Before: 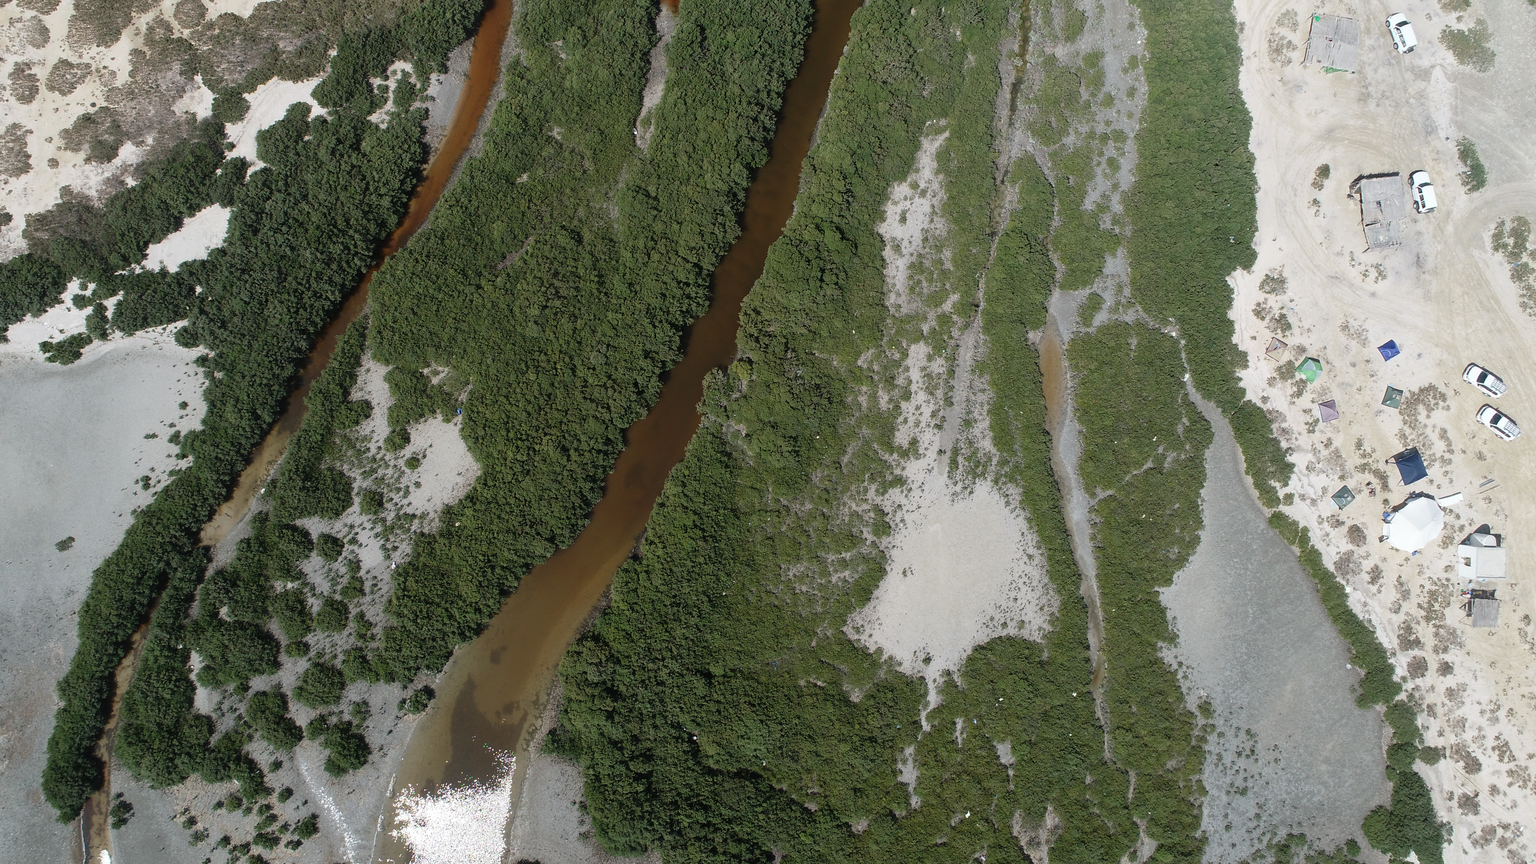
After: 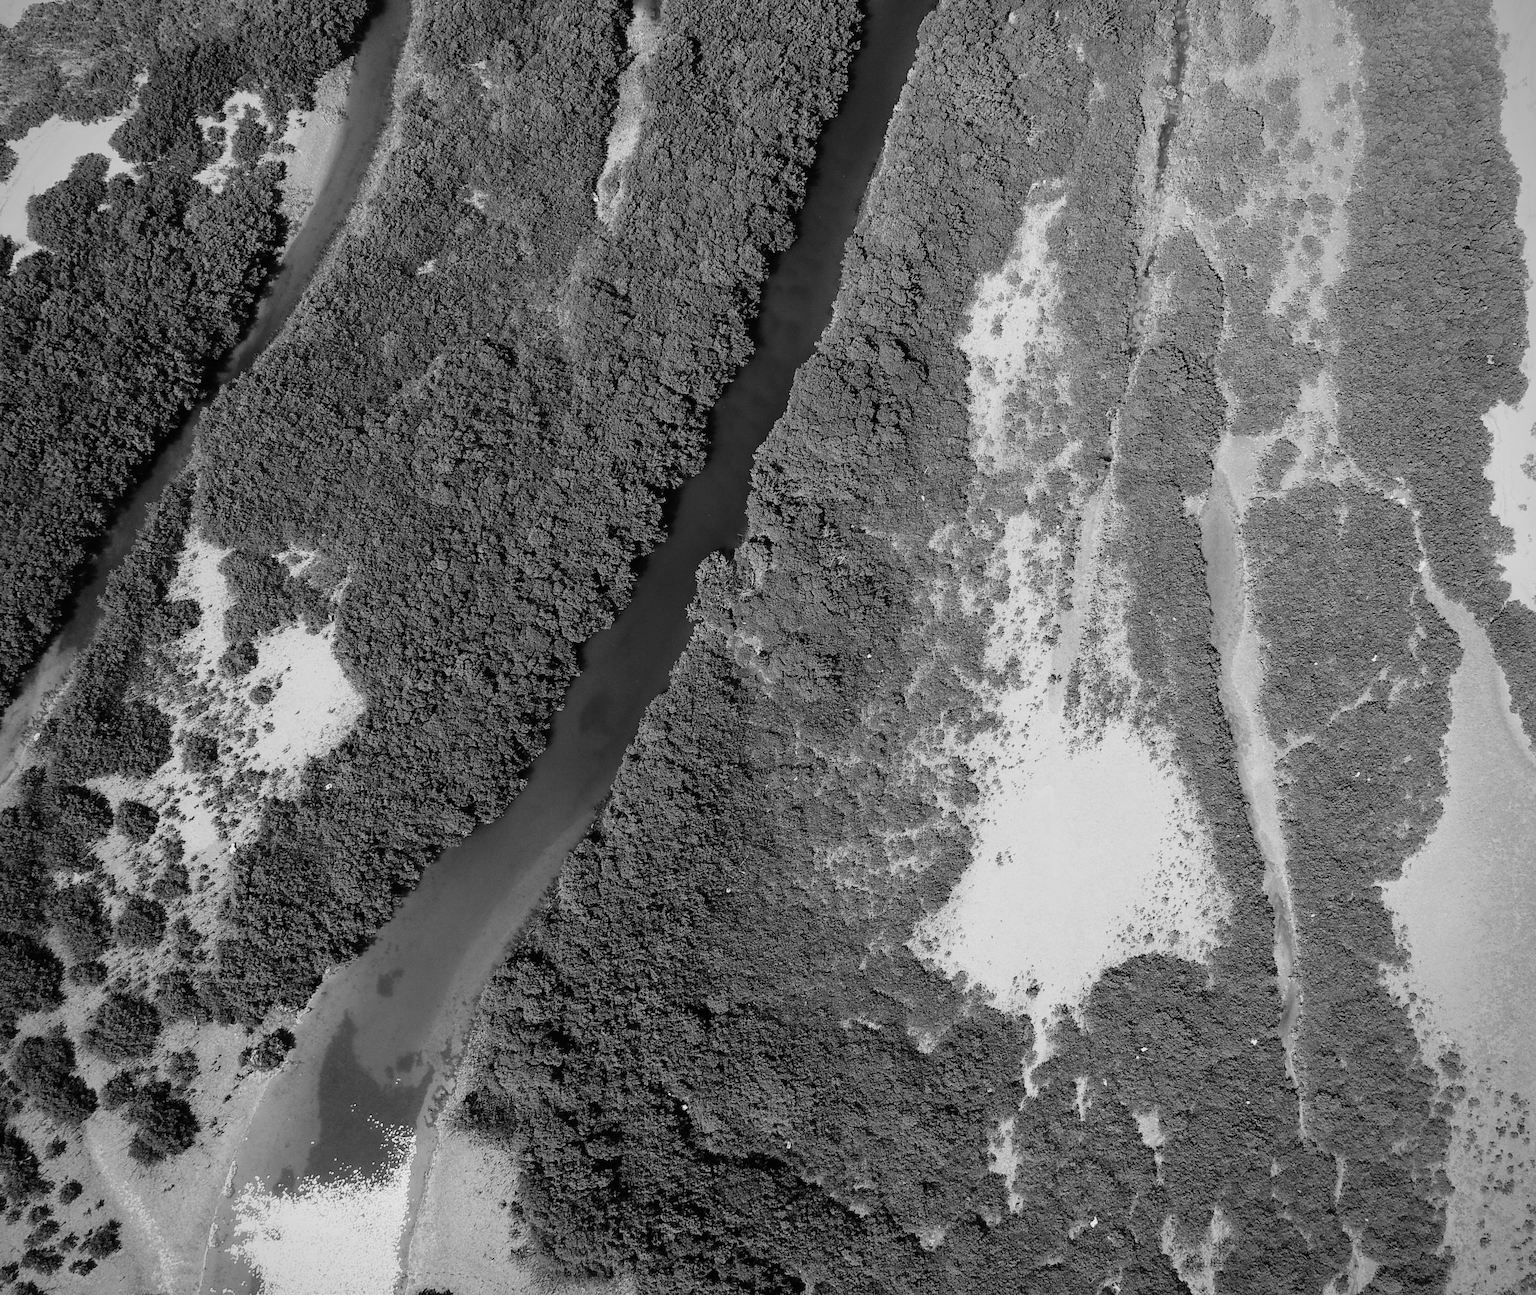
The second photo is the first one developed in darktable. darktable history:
exposure: black level correction 0, exposure 0.7 EV, compensate exposure bias true, compensate highlight preservation false
vignetting: on, module defaults
sigmoid: contrast 1.54, target black 0
monochrome: a 32, b 64, size 2.3
crop and rotate: left 15.546%, right 17.787%
